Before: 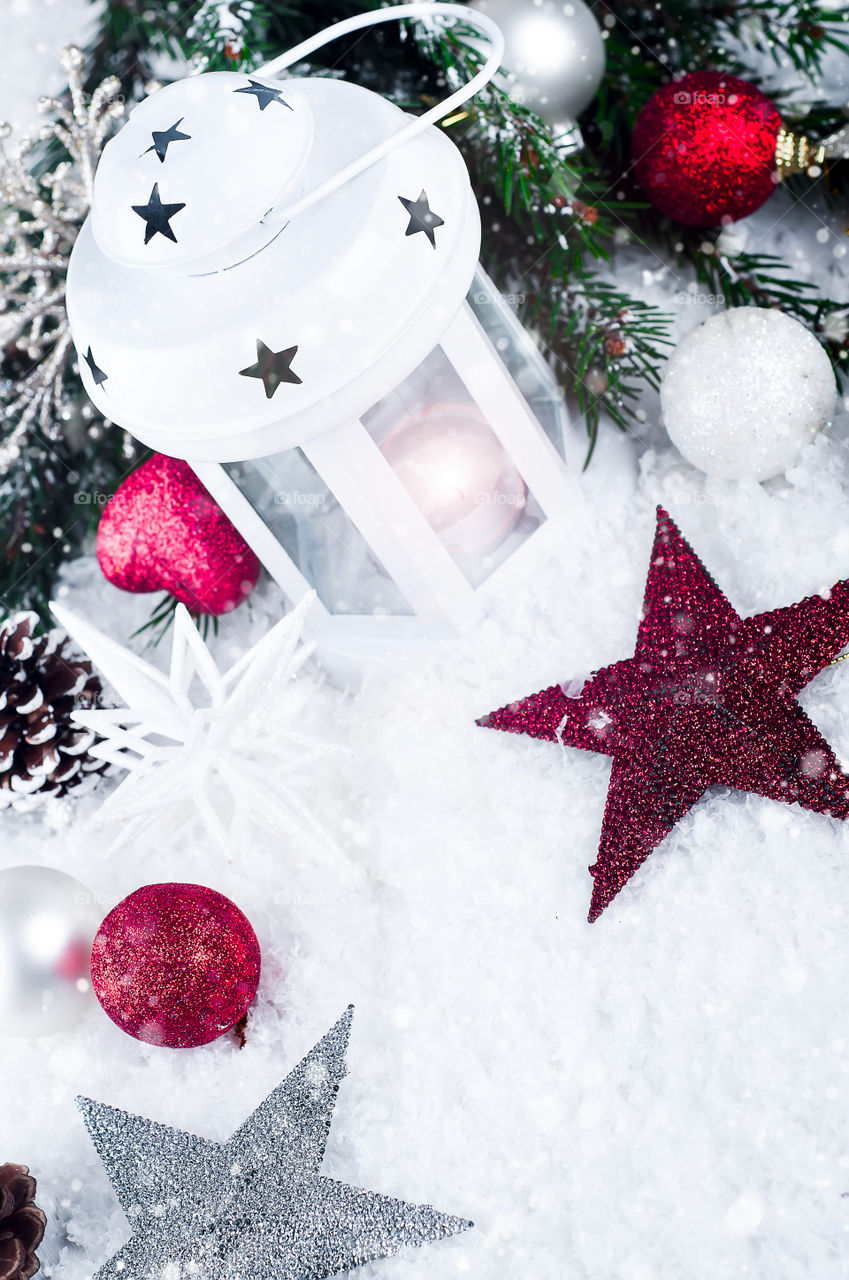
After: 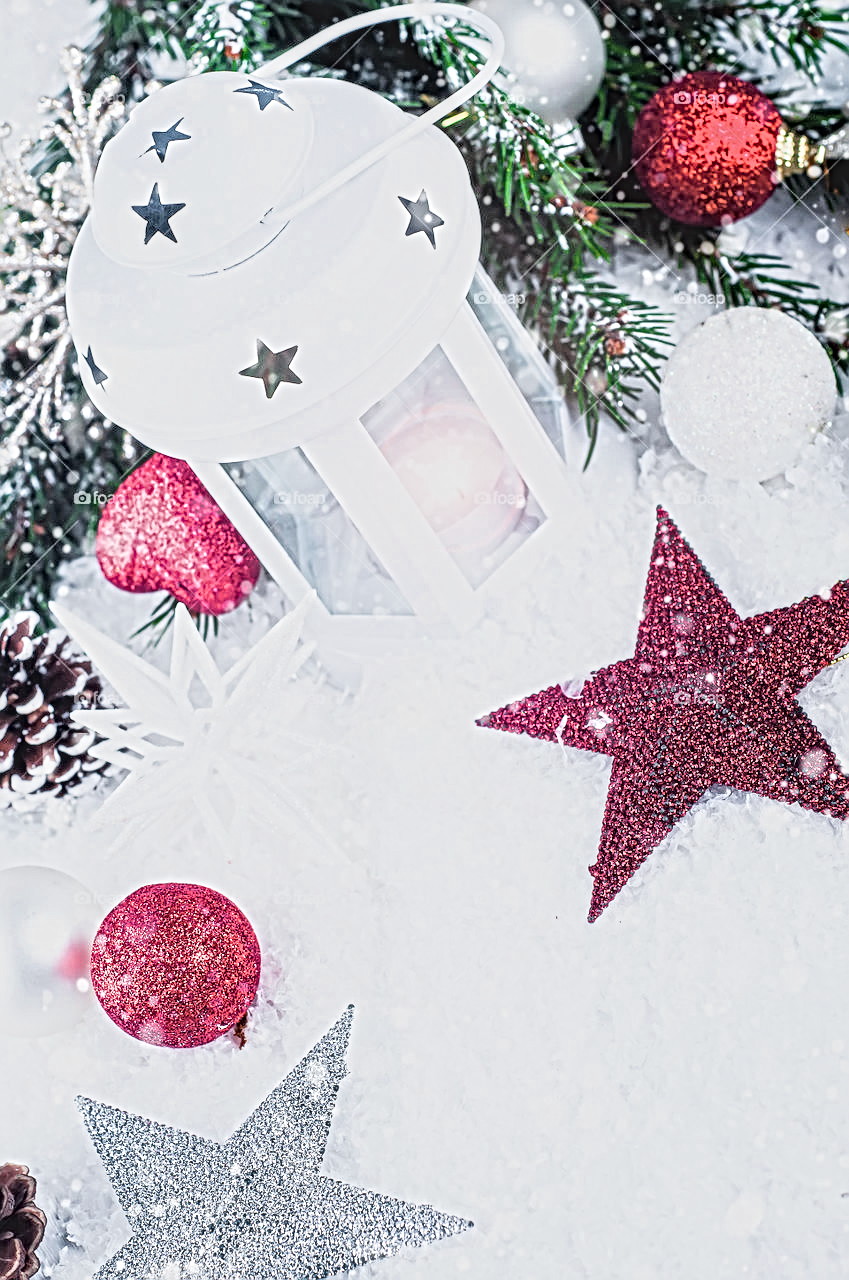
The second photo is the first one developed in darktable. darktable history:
contrast brightness saturation: contrast -0.152, brightness 0.043, saturation -0.124
filmic rgb: black relative exposure -7.99 EV, white relative exposure 4.02 EV, hardness 4.2, contrast 0.938
local contrast: mode bilateral grid, contrast 20, coarseness 4, detail 299%, midtone range 0.2
exposure: black level correction 0, exposure 1.171 EV, compensate highlight preservation false
